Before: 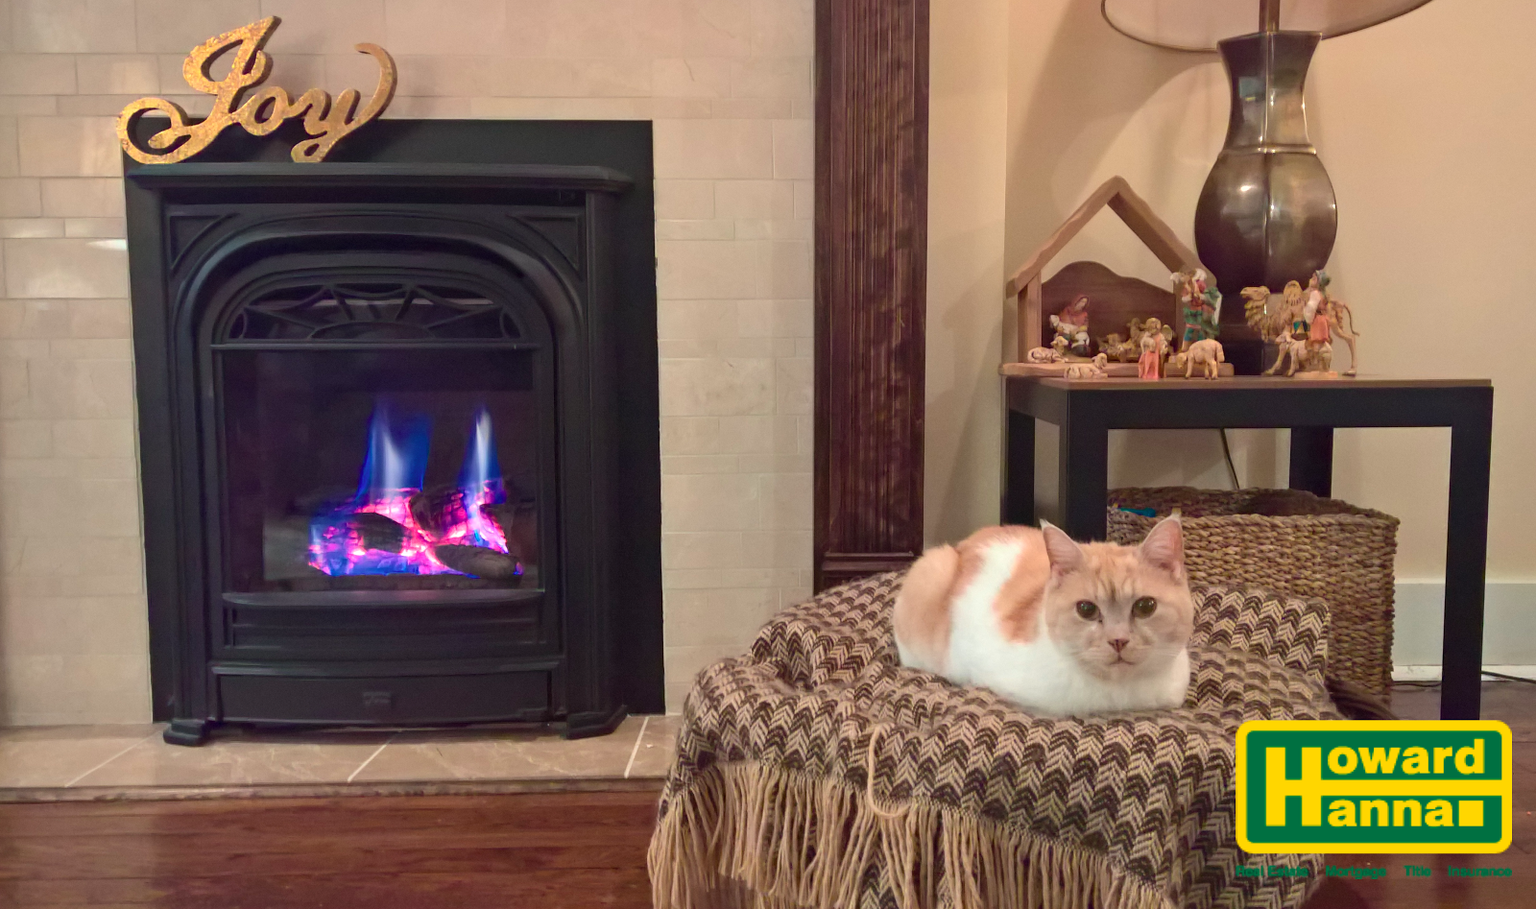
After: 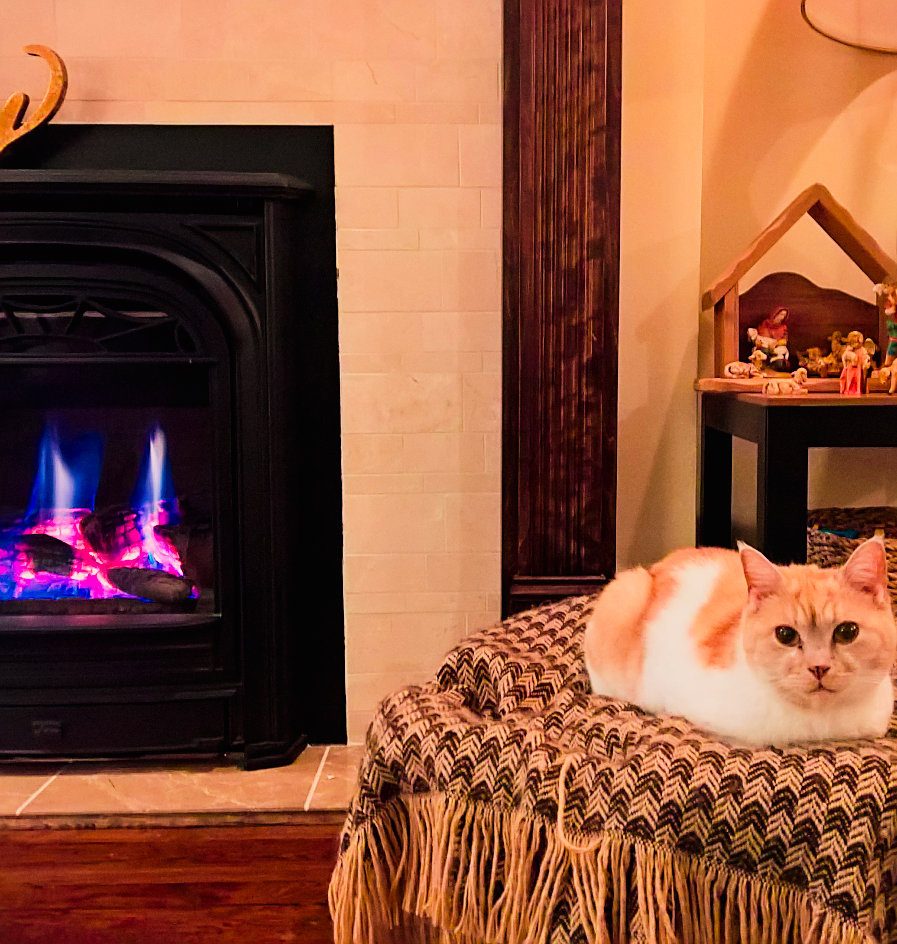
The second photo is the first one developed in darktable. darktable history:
white balance: red 1.127, blue 0.943
filmic rgb: black relative exposure -7.65 EV, white relative exposure 4.56 EV, hardness 3.61, contrast 1.05
color balance rgb: shadows lift › chroma 2%, shadows lift › hue 217.2°, power › chroma 0.25%, power › hue 60°, highlights gain › chroma 1.5%, highlights gain › hue 309.6°, global offset › luminance -0.5%, perceptual saturation grading › global saturation 15%, global vibrance 20%
sharpen: on, module defaults
tone curve: curves: ch0 [(0, 0) (0.003, 0.008) (0.011, 0.008) (0.025, 0.011) (0.044, 0.017) (0.069, 0.029) (0.1, 0.045) (0.136, 0.067) (0.177, 0.103) (0.224, 0.151) (0.277, 0.21) (0.335, 0.285) (0.399, 0.37) (0.468, 0.462) (0.543, 0.568) (0.623, 0.679) (0.709, 0.79) (0.801, 0.876) (0.898, 0.936) (1, 1)], preserve colors none
color balance: mode lift, gamma, gain (sRGB)
crop: left 21.674%, right 22.086%
